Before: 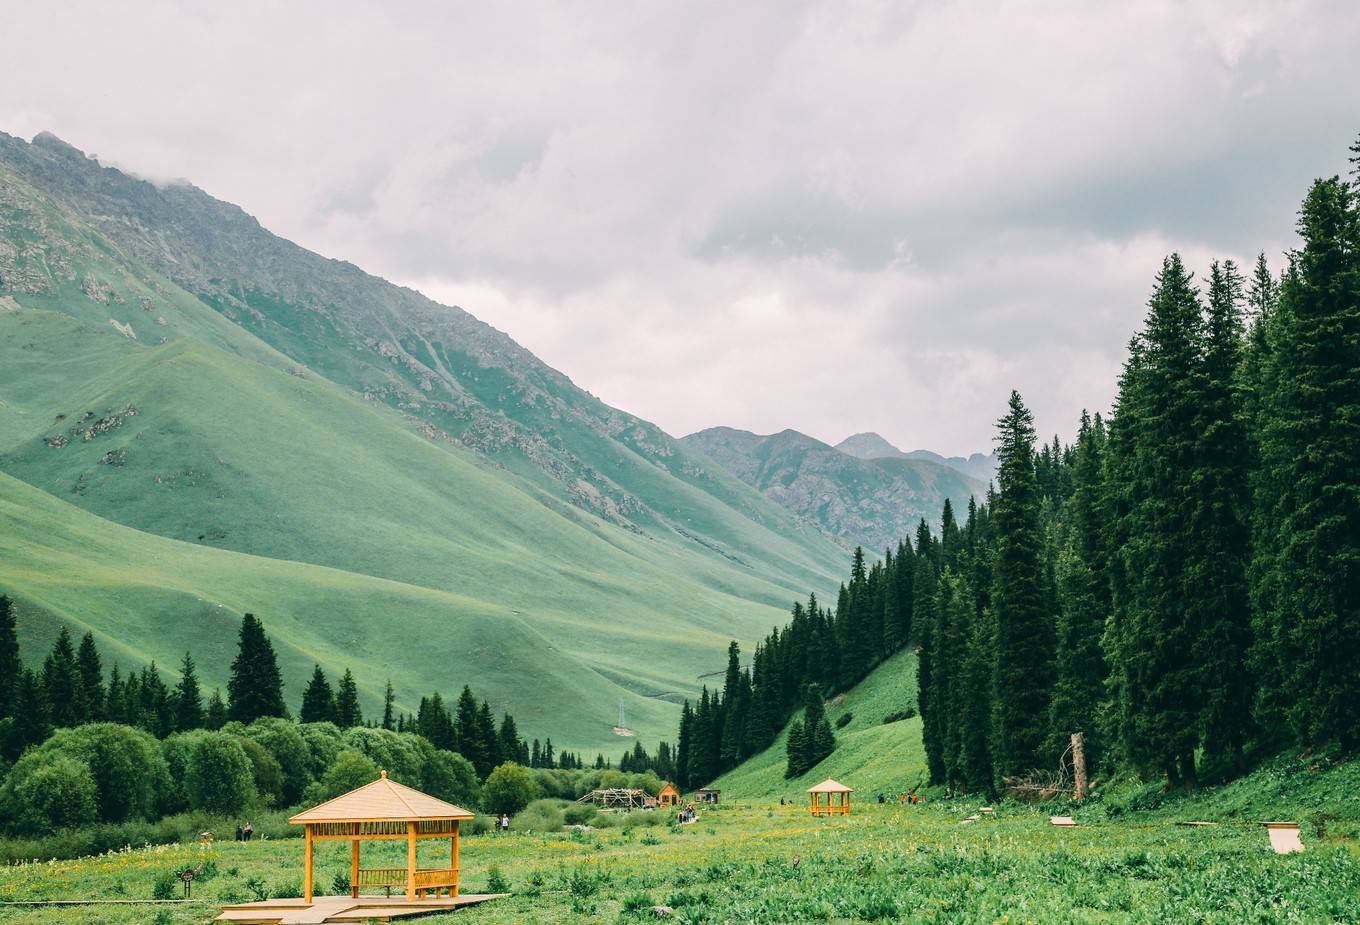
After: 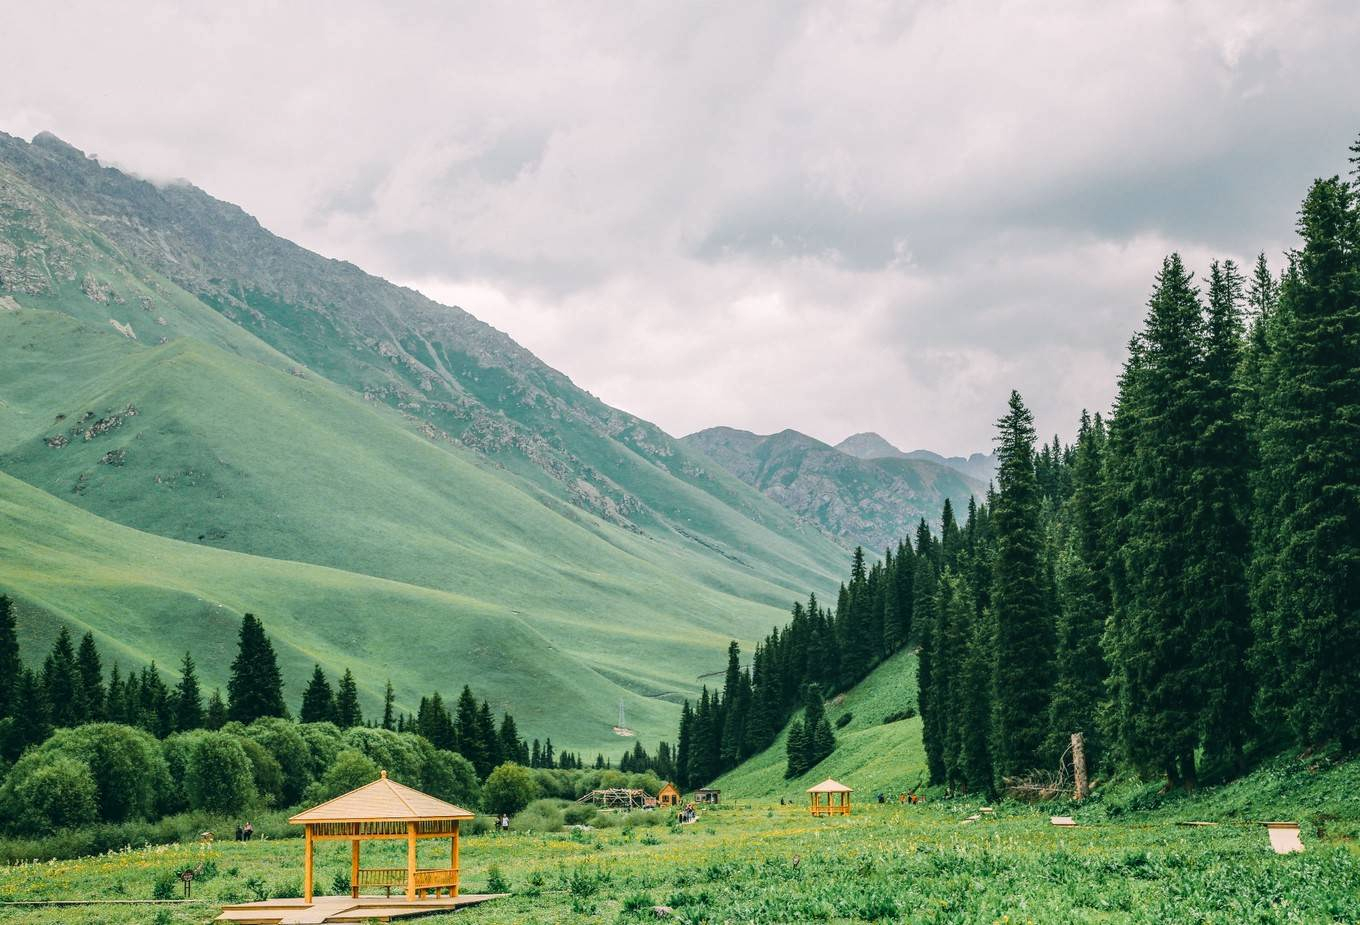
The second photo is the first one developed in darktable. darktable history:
local contrast: detail 116%
tone equalizer: edges refinement/feathering 500, mask exposure compensation -1.25 EV, preserve details no
